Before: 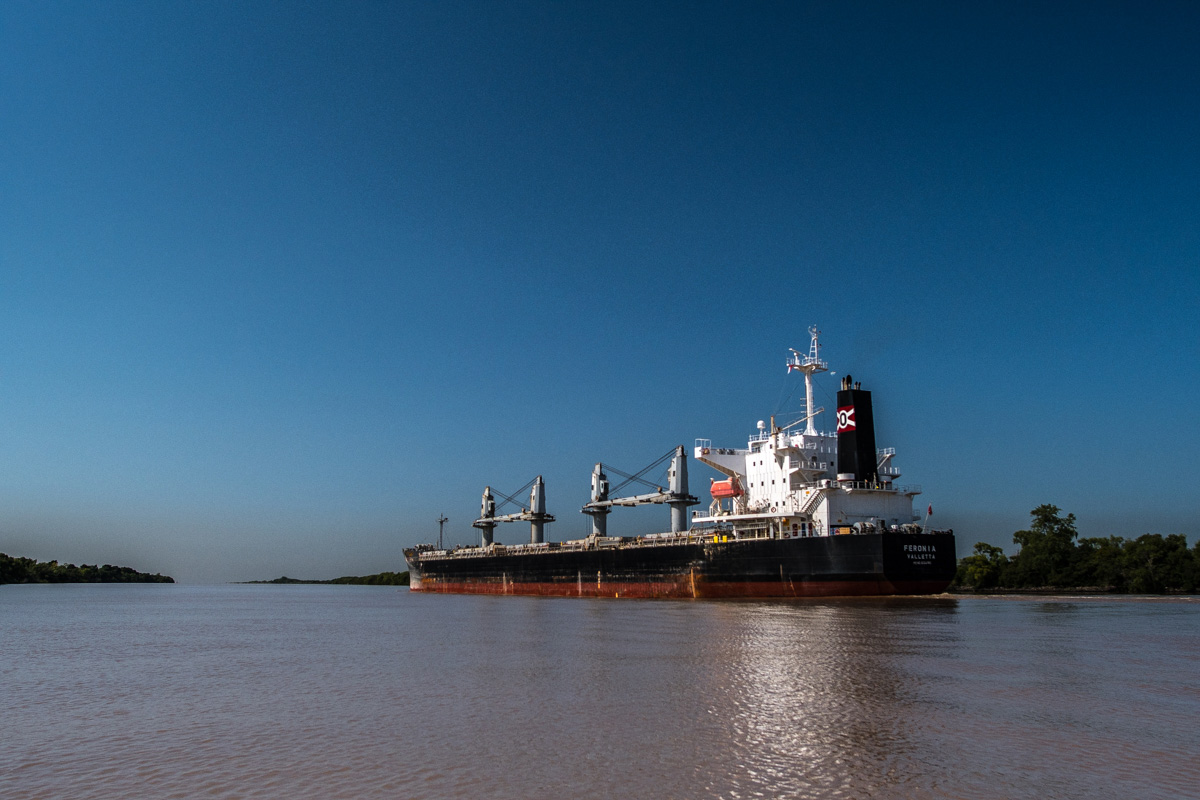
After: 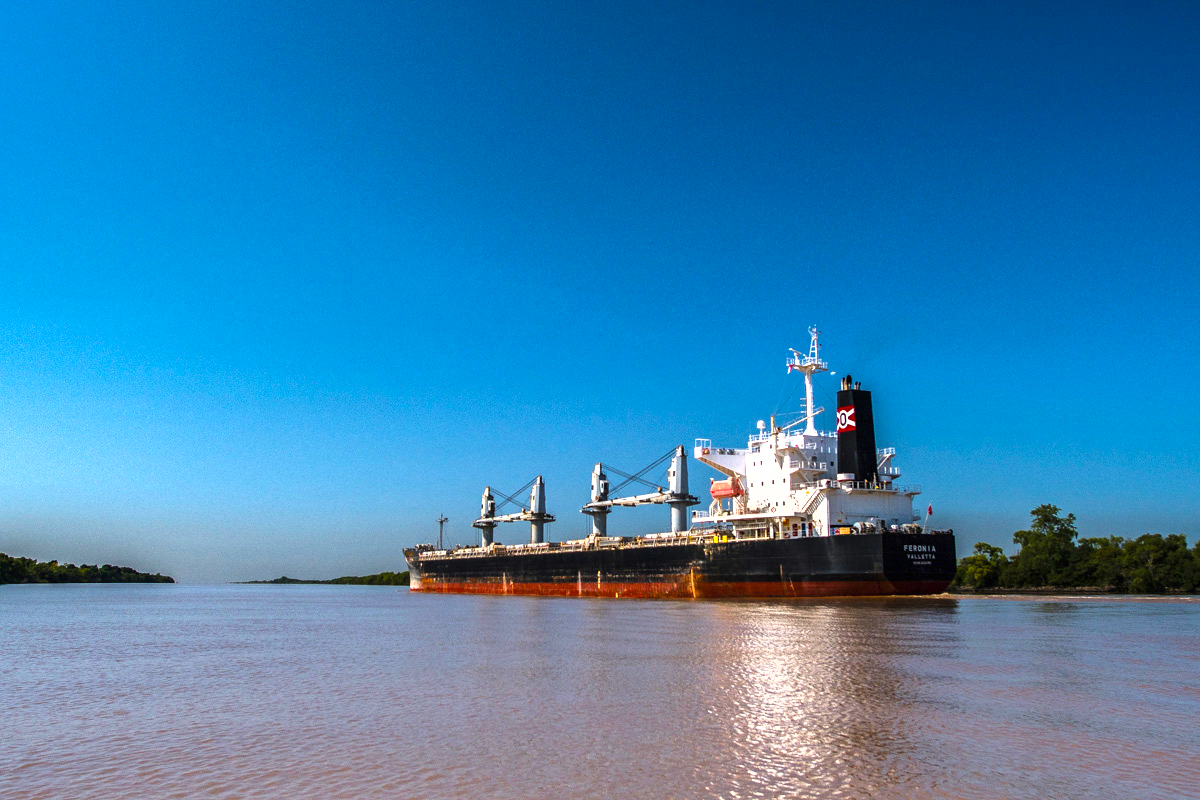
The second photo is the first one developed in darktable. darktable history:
shadows and highlights: shadows 40, highlights -54, highlights color adjustment 46%, low approximation 0.01, soften with gaussian
exposure: black level correction 0, exposure 1.173 EV, compensate exposure bias true, compensate highlight preservation false
velvia: strength 32%, mid-tones bias 0.2
